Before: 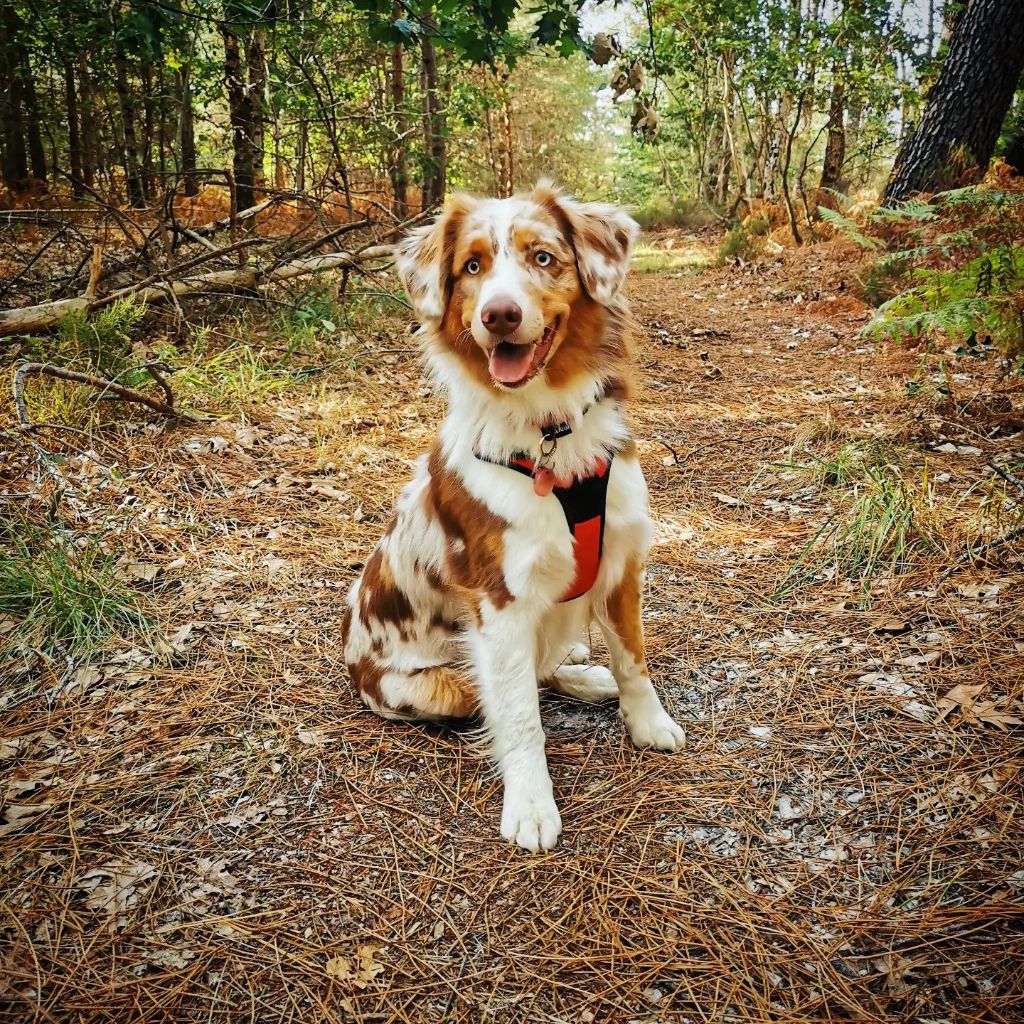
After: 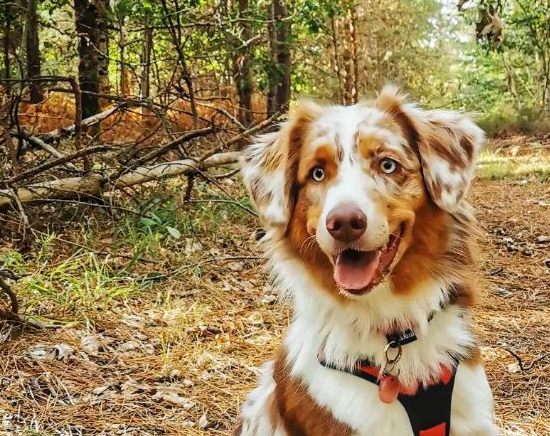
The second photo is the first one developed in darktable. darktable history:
crop: left 15.218%, top 9.129%, right 30.991%, bottom 48.213%
local contrast: detail 114%
